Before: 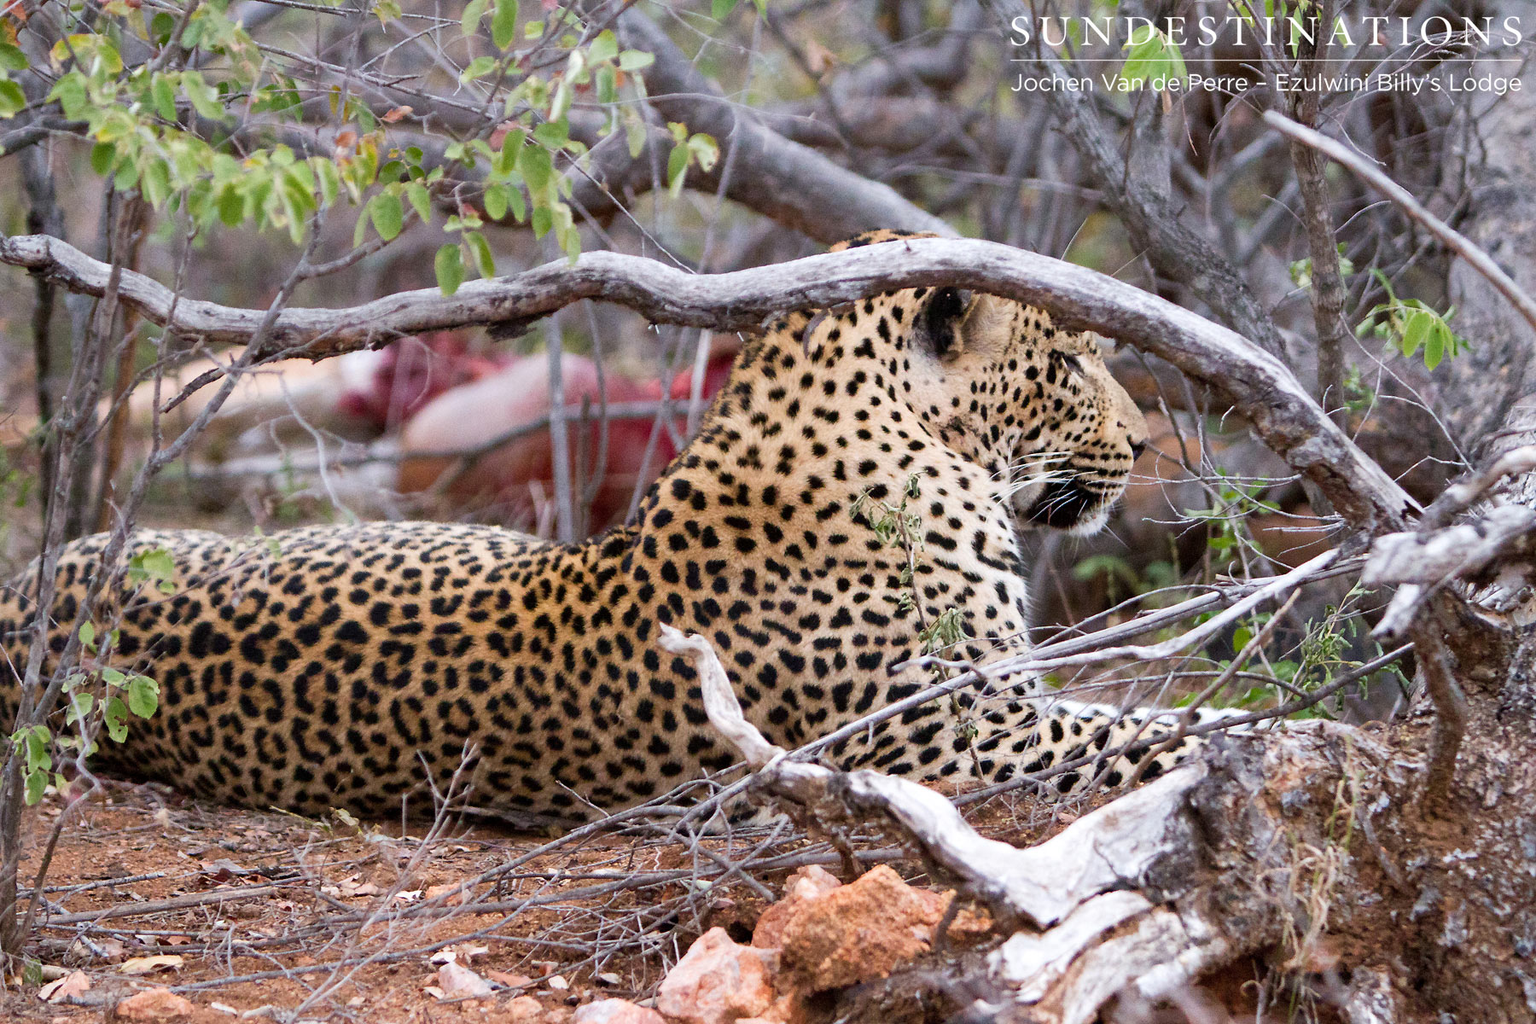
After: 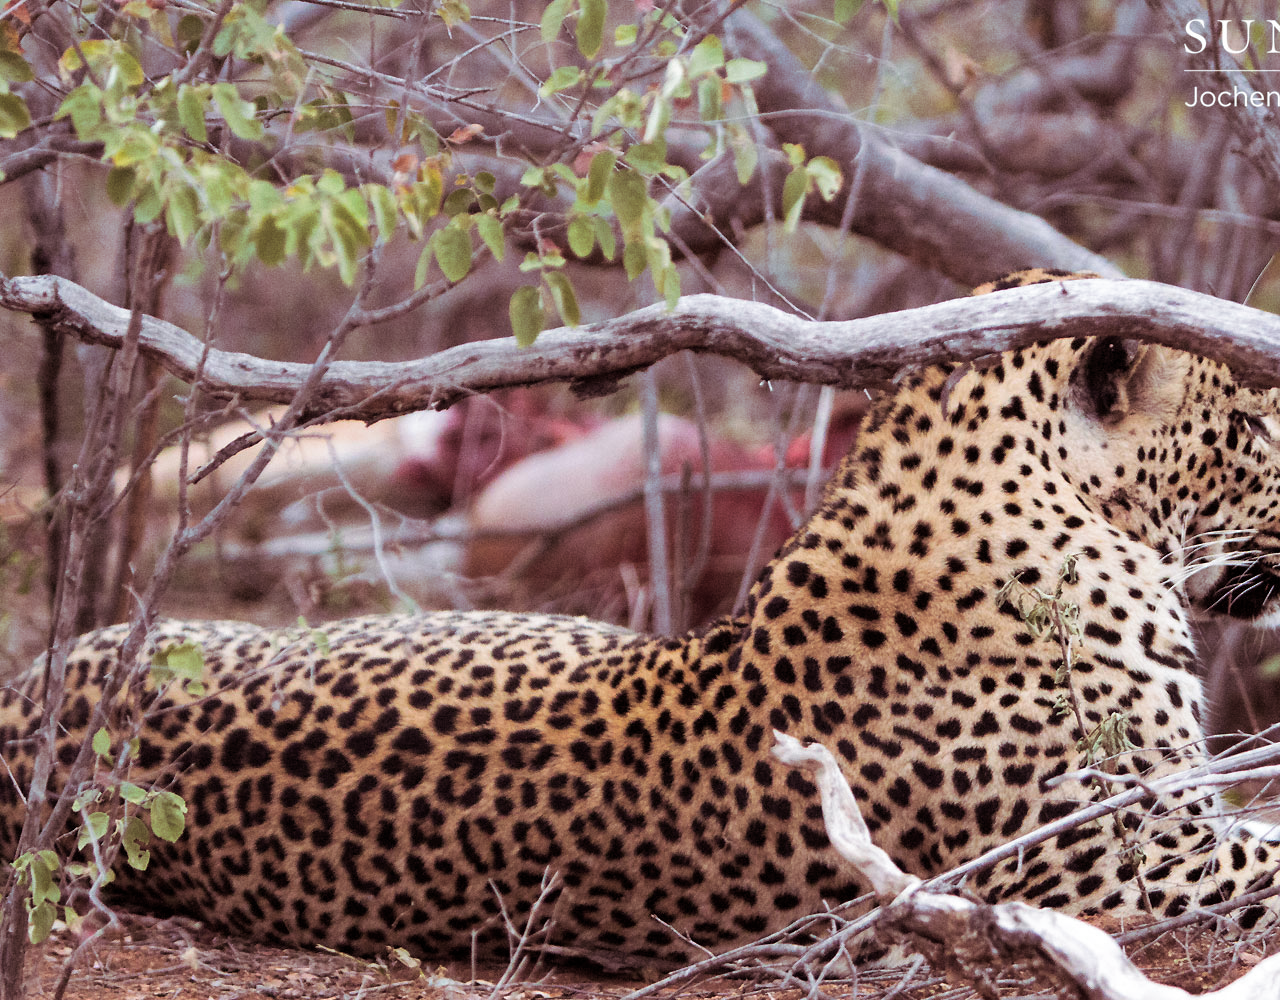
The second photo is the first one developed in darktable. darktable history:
split-toning: shadows › saturation 0.41, highlights › saturation 0, compress 33.55%
crop: right 28.885%, bottom 16.626%
